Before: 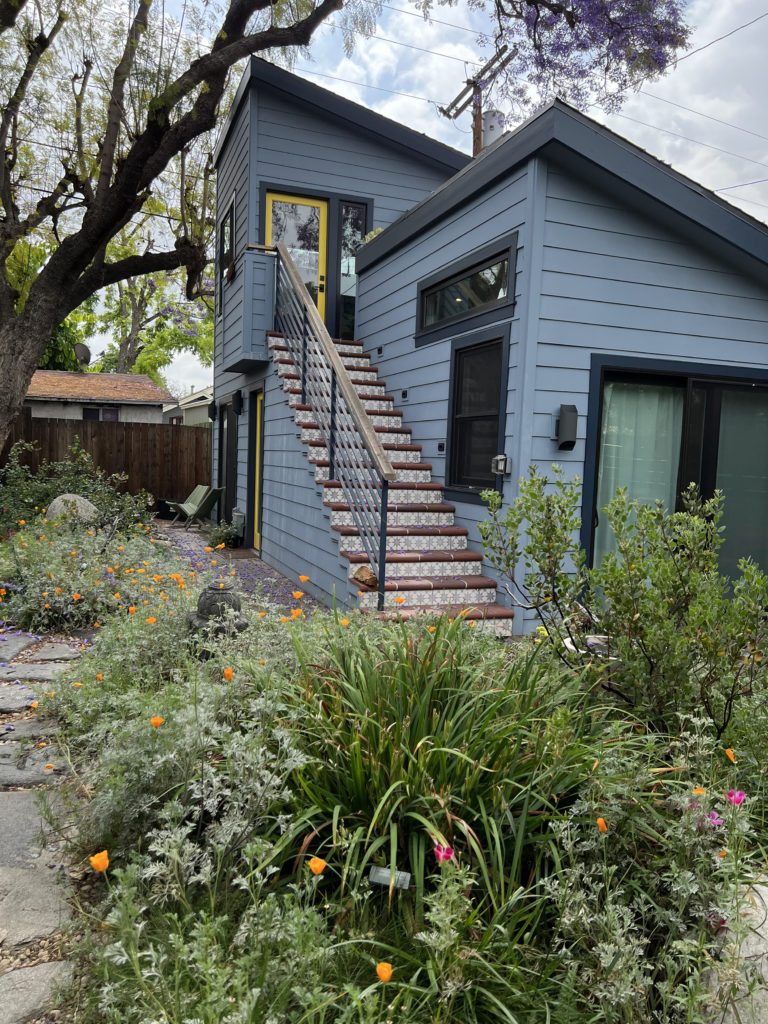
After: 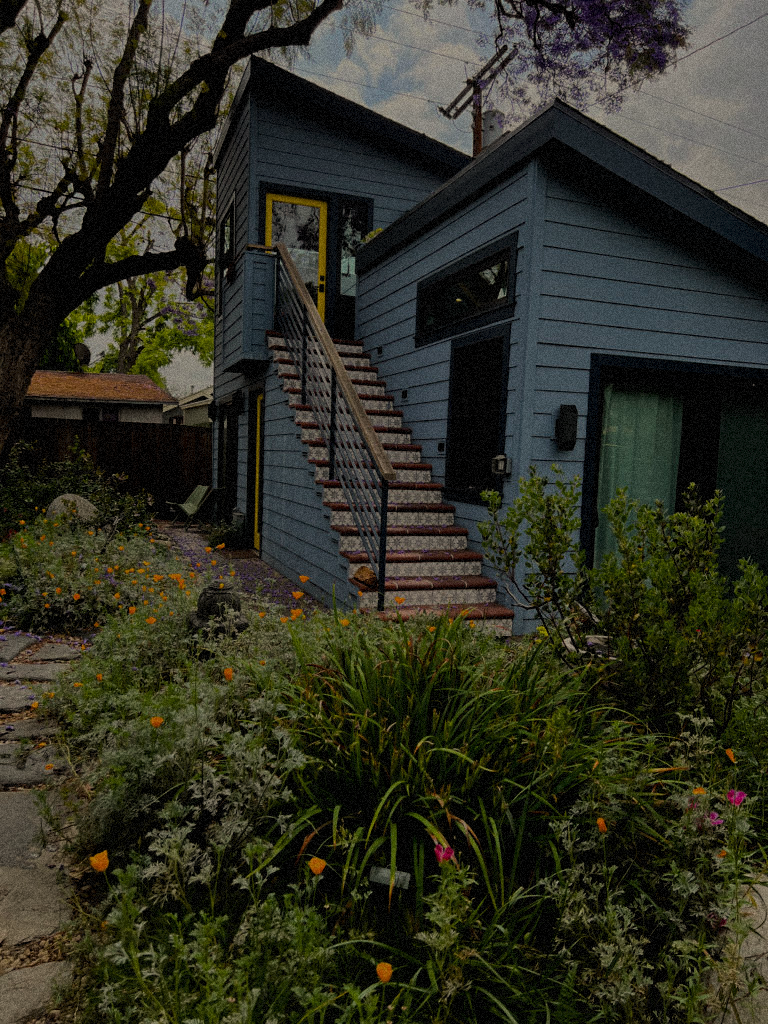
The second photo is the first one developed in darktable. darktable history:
exposure: exposure -2.002 EV, compensate highlight preservation false
grain: strength 35%, mid-tones bias 0%
color balance rgb: linear chroma grading › shadows 32%, linear chroma grading › global chroma -2%, linear chroma grading › mid-tones 4%, perceptual saturation grading › global saturation -2%, perceptual saturation grading › highlights -8%, perceptual saturation grading › mid-tones 8%, perceptual saturation grading › shadows 4%, perceptual brilliance grading › highlights 8%, perceptual brilliance grading › mid-tones 4%, perceptual brilliance grading › shadows 2%, global vibrance 16%, saturation formula JzAzBz (2021)
filmic rgb: black relative exposure -7.48 EV, white relative exposure 4.83 EV, hardness 3.4, color science v6 (2022)
white balance: red 1.045, blue 0.932
